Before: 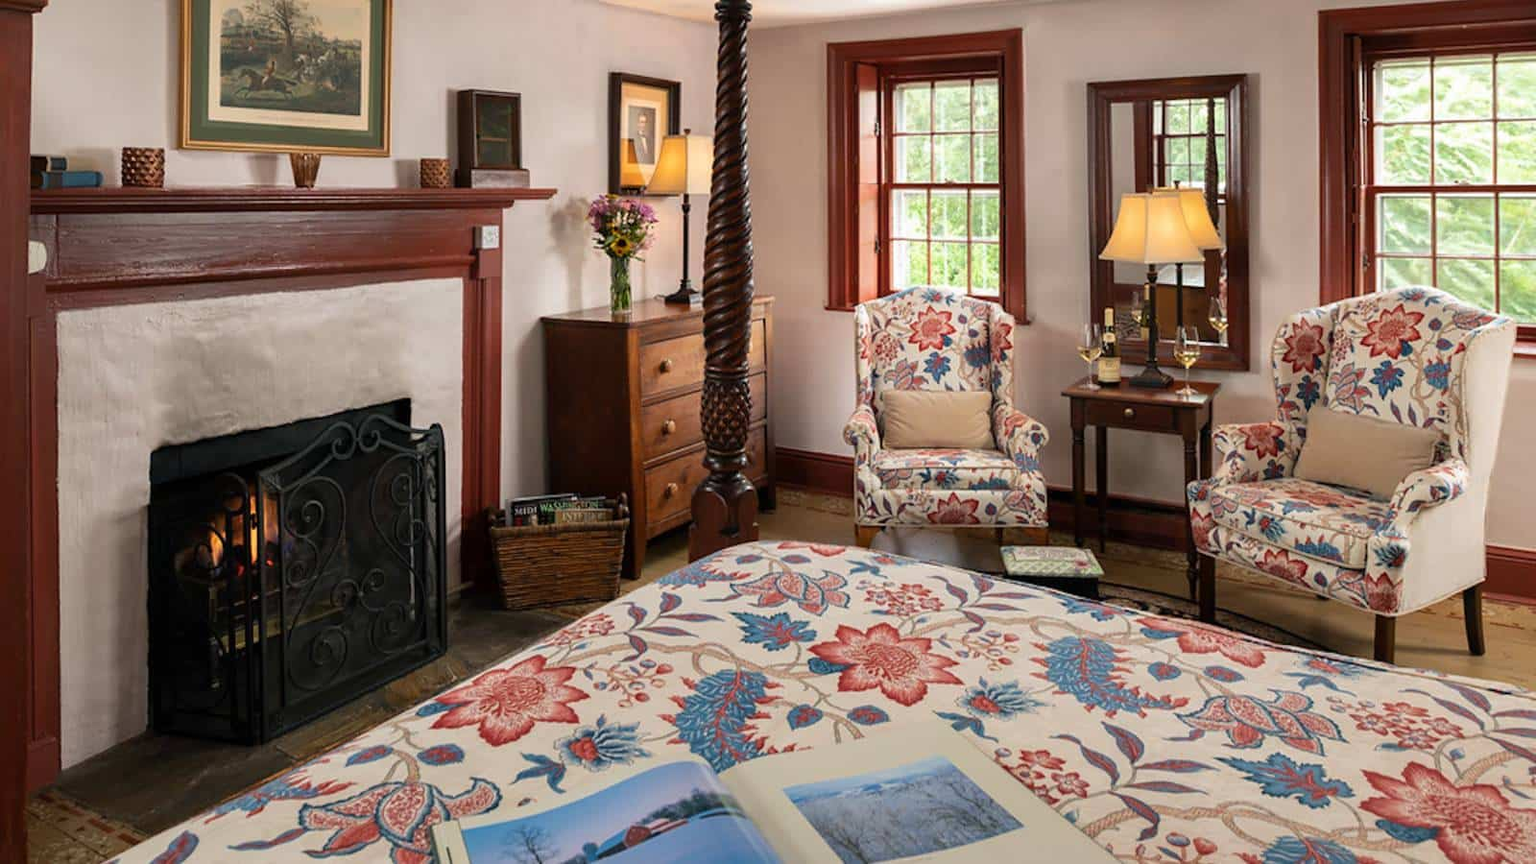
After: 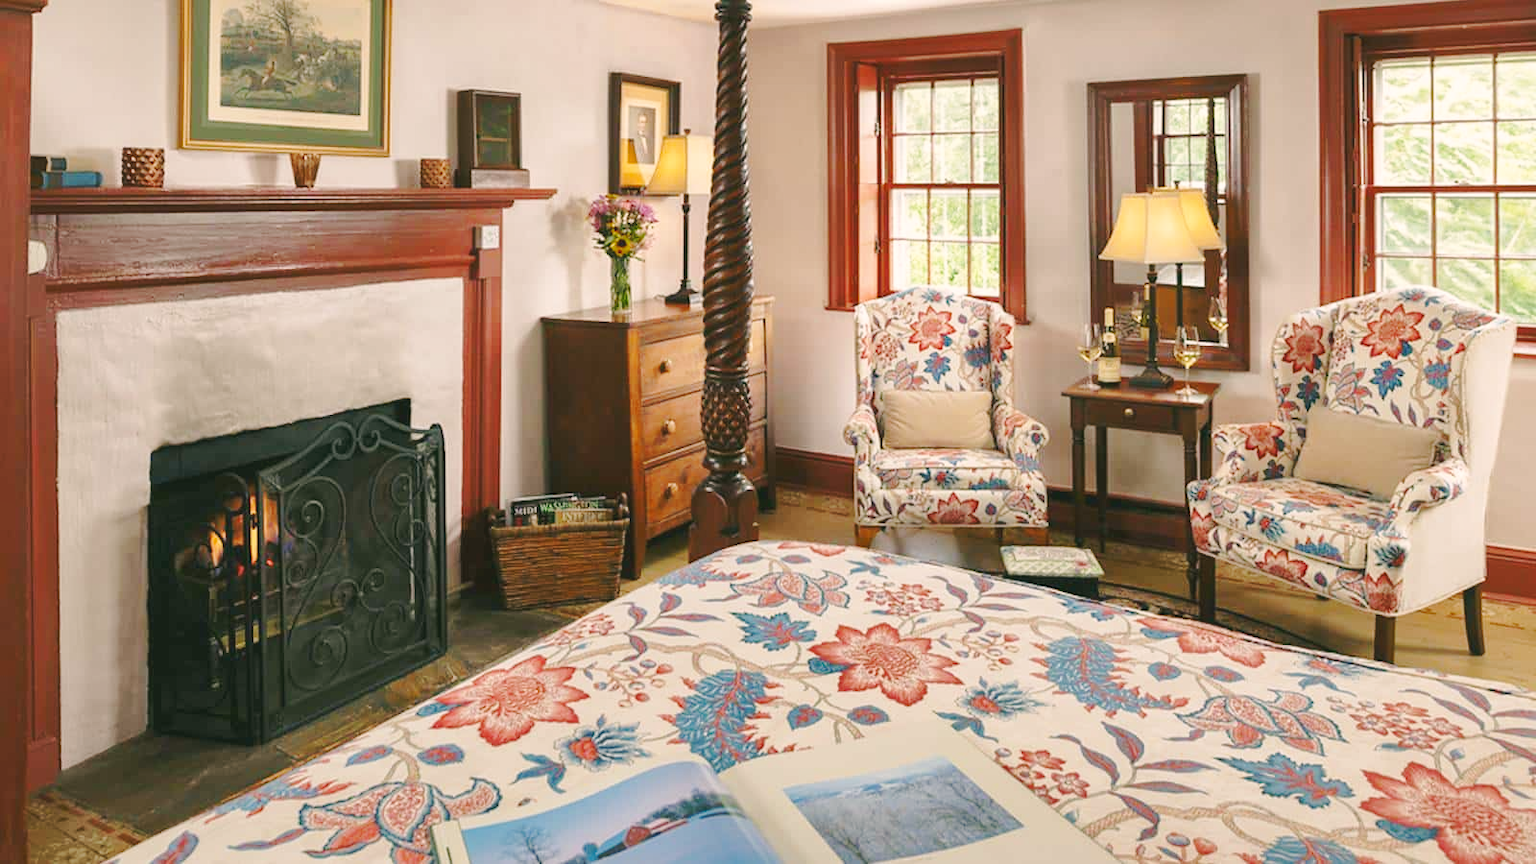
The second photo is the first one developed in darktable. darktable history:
shadows and highlights: on, module defaults
color correction: highlights a* 4.33, highlights b* 4.99, shadows a* -8.1, shadows b* 5.06
base curve: curves: ch0 [(0, 0.007) (0.028, 0.063) (0.121, 0.311) (0.46, 0.743) (0.859, 0.957) (1, 1)], preserve colors none
